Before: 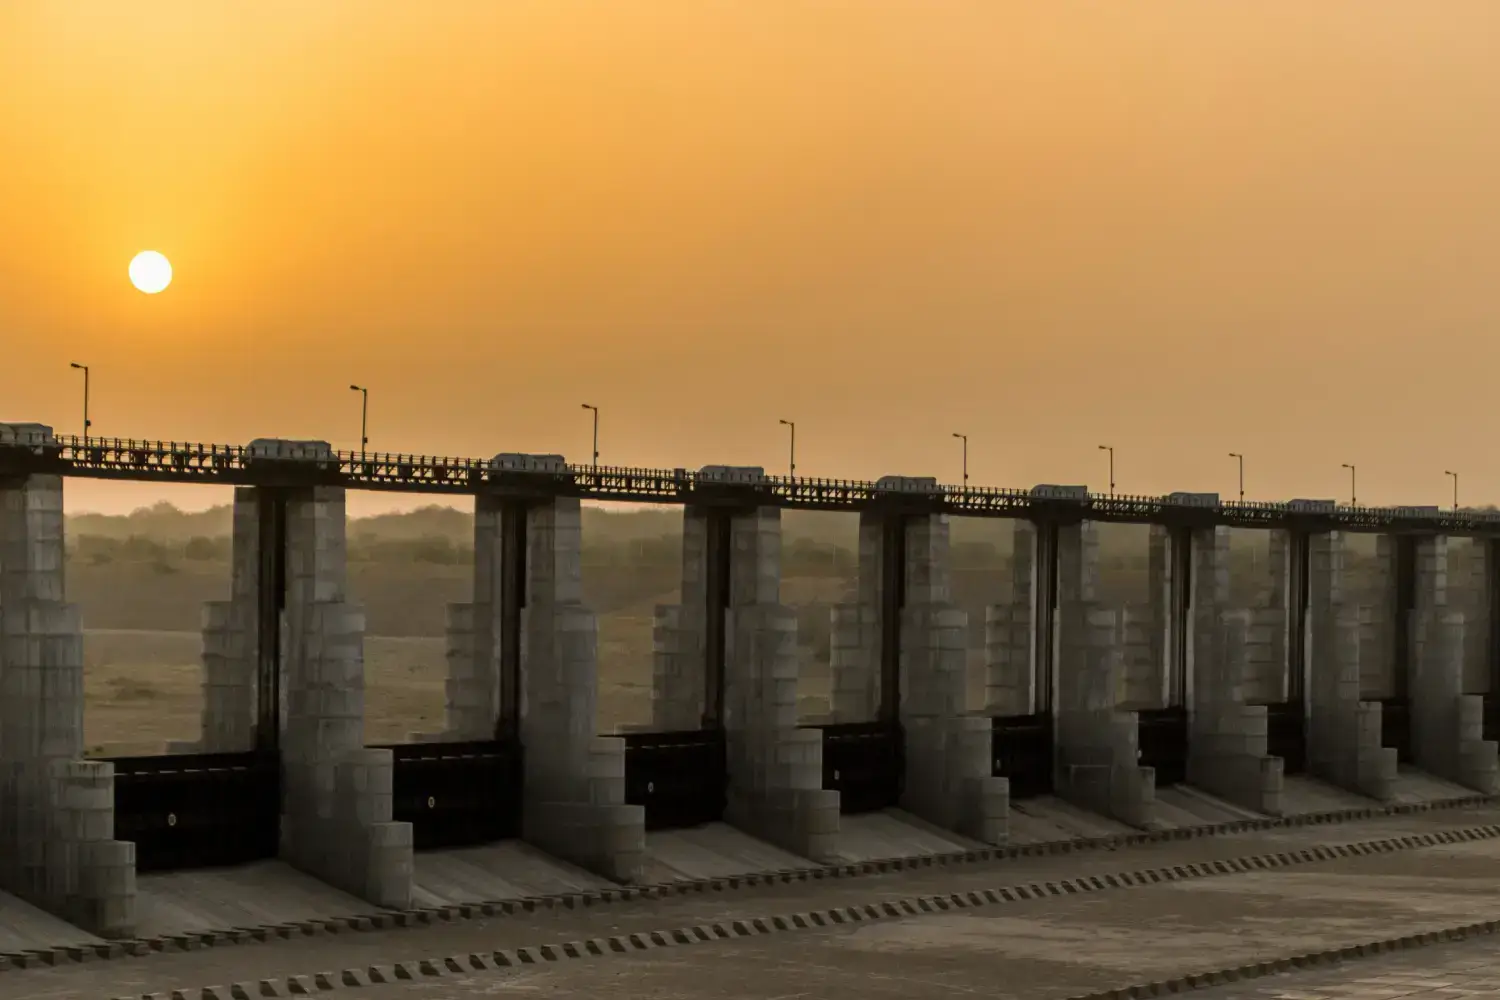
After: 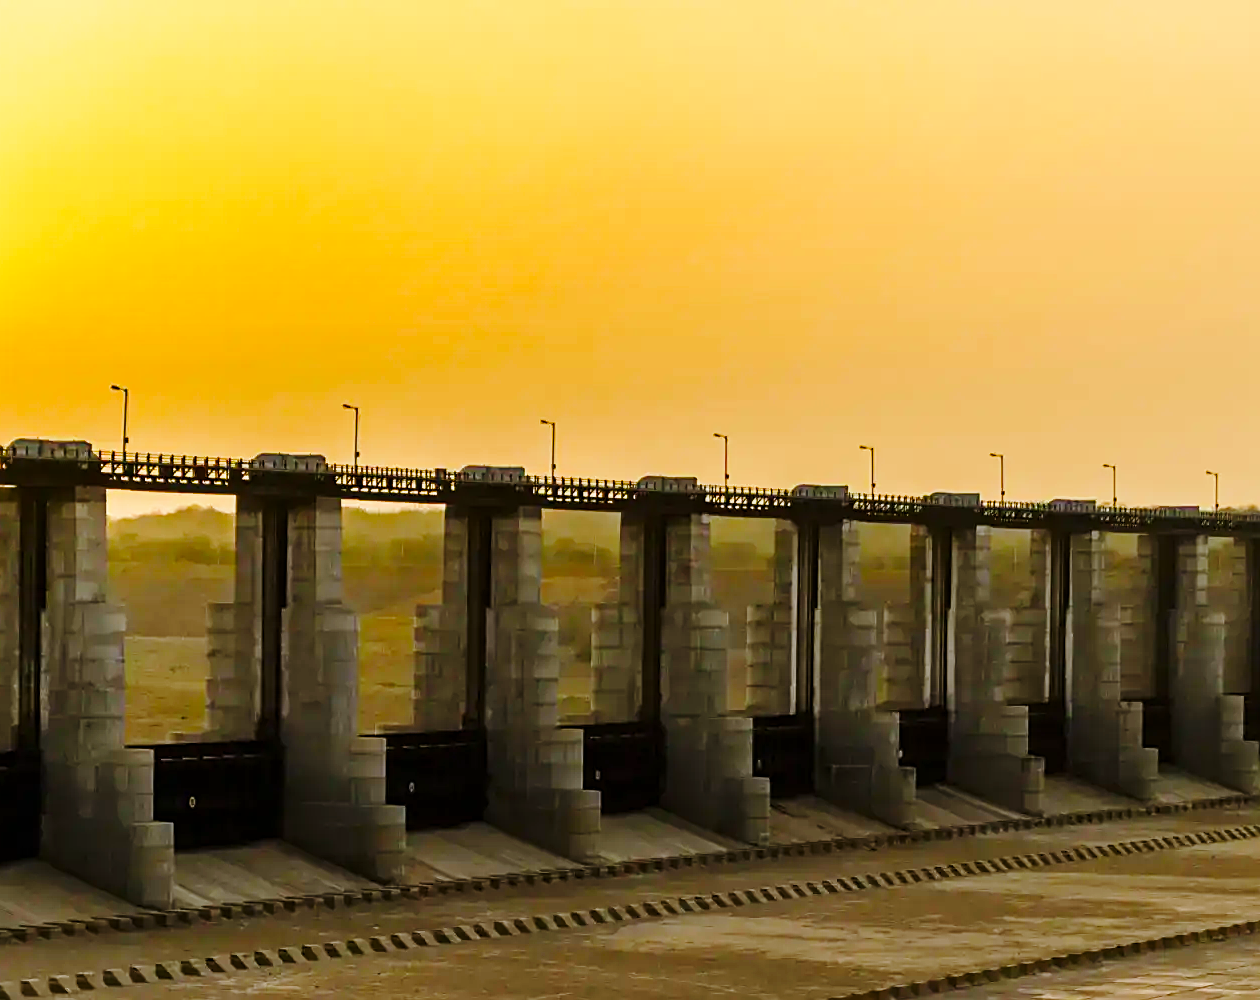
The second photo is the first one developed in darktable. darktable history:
color balance rgb: perceptual saturation grading › global saturation 24.246%, perceptual saturation grading › highlights -24.14%, perceptual saturation grading › mid-tones 23.773%, perceptual saturation grading › shadows 38.934%, global vibrance 20%
crop: left 15.956%
base curve: curves: ch0 [(0, 0) (0.028, 0.03) (0.121, 0.232) (0.46, 0.748) (0.859, 0.968) (1, 1)], preserve colors none
sharpen: on, module defaults
